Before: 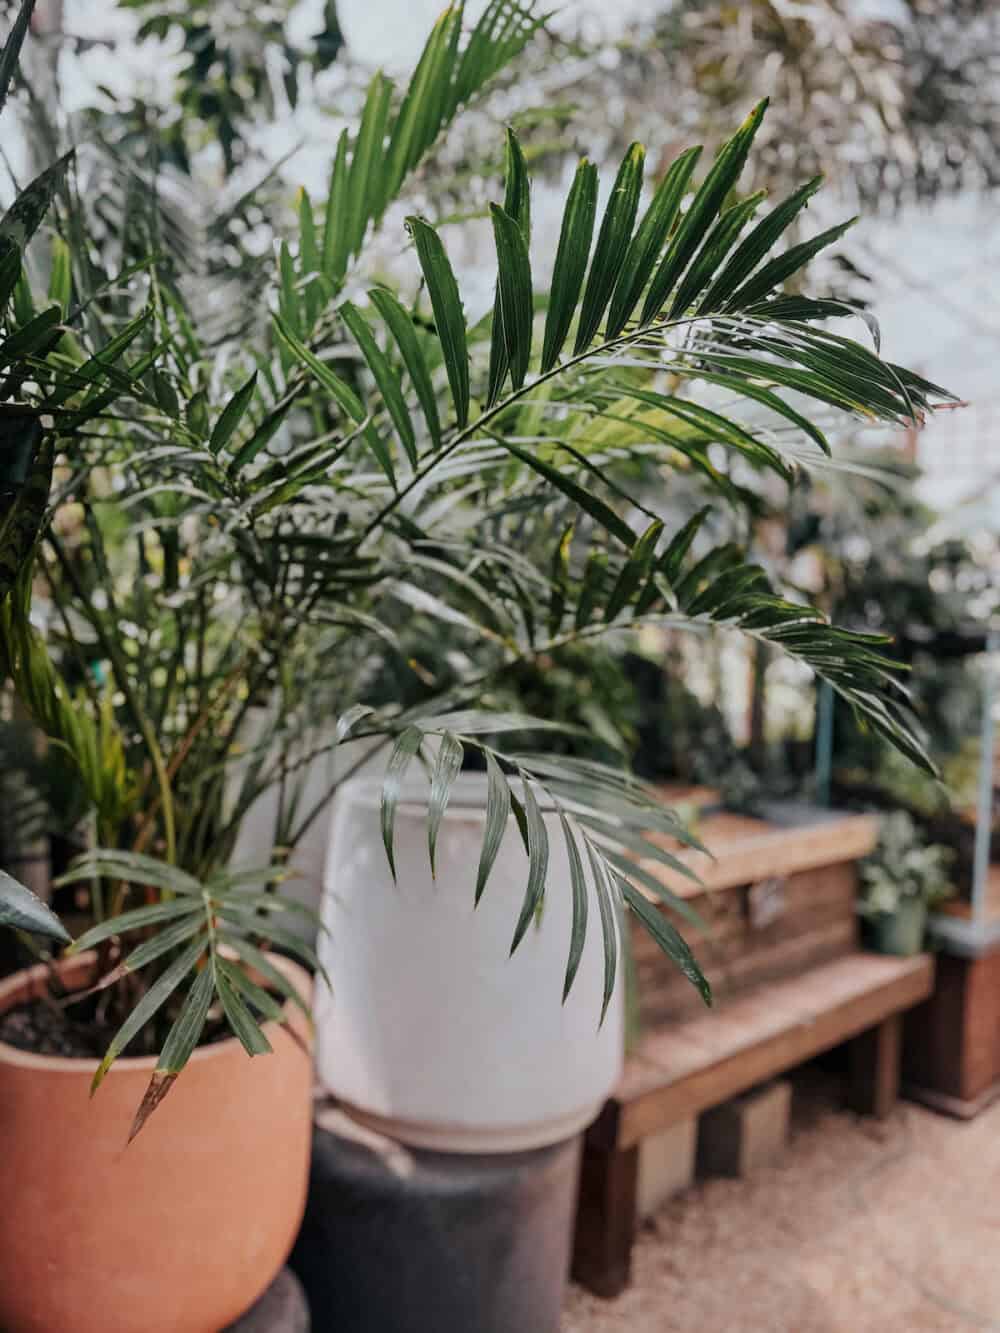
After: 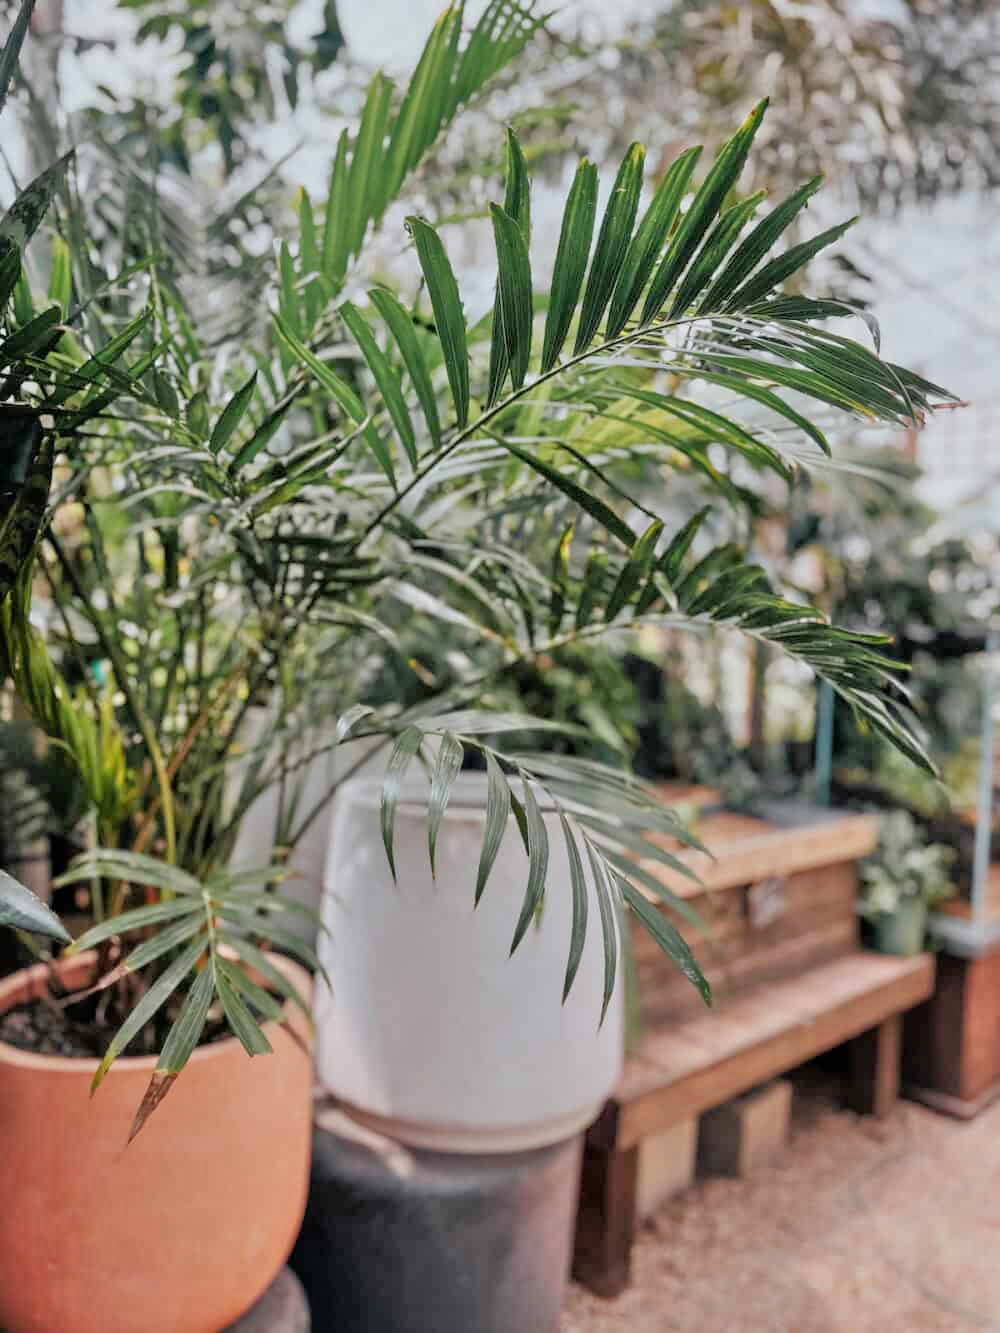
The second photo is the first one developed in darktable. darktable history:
tone equalizer: -7 EV 0.151 EV, -6 EV 0.568 EV, -5 EV 1.17 EV, -4 EV 1.31 EV, -3 EV 1.14 EV, -2 EV 0.6 EV, -1 EV 0.167 EV
